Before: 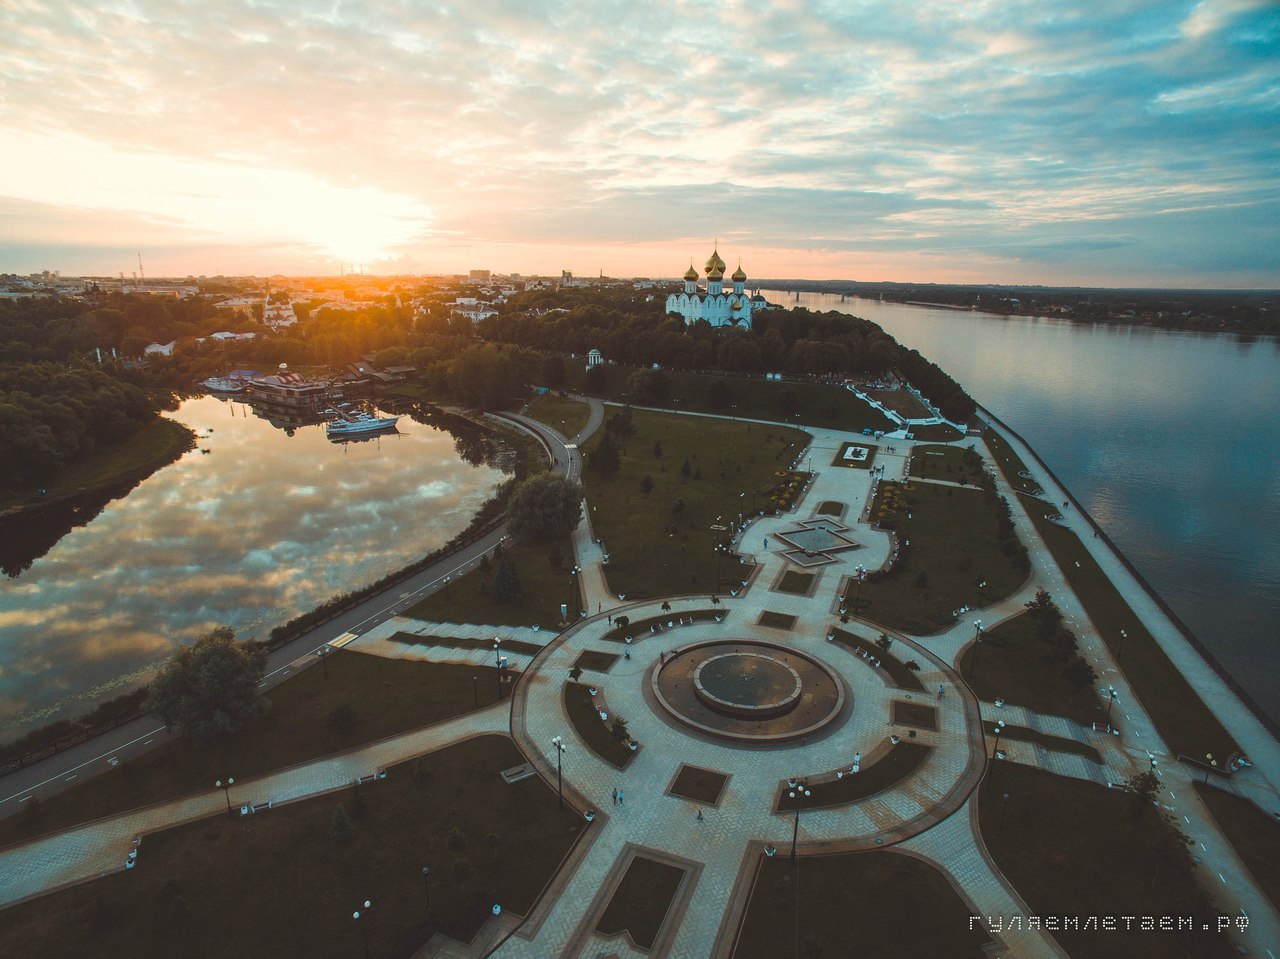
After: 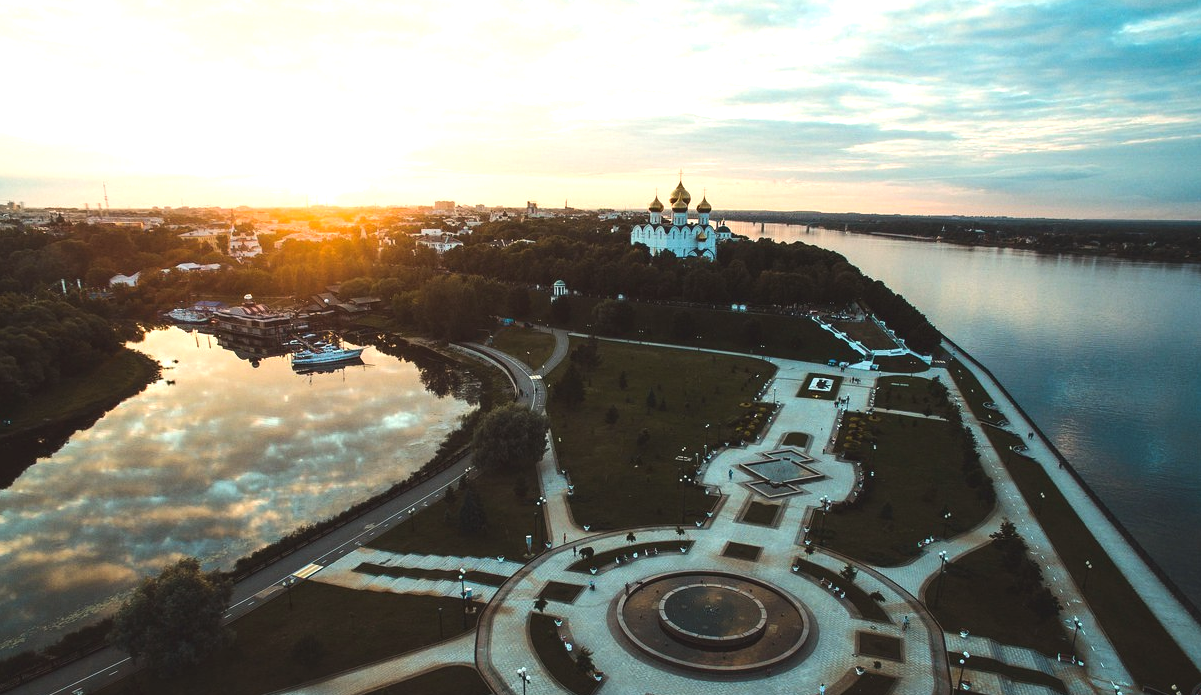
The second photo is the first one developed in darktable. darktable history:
crop: left 2.737%, top 7.287%, right 3.421%, bottom 20.179%
tone equalizer: -8 EV -0.75 EV, -7 EV -0.7 EV, -6 EV -0.6 EV, -5 EV -0.4 EV, -3 EV 0.4 EV, -2 EV 0.6 EV, -1 EV 0.7 EV, +0 EV 0.75 EV, edges refinement/feathering 500, mask exposure compensation -1.57 EV, preserve details no
